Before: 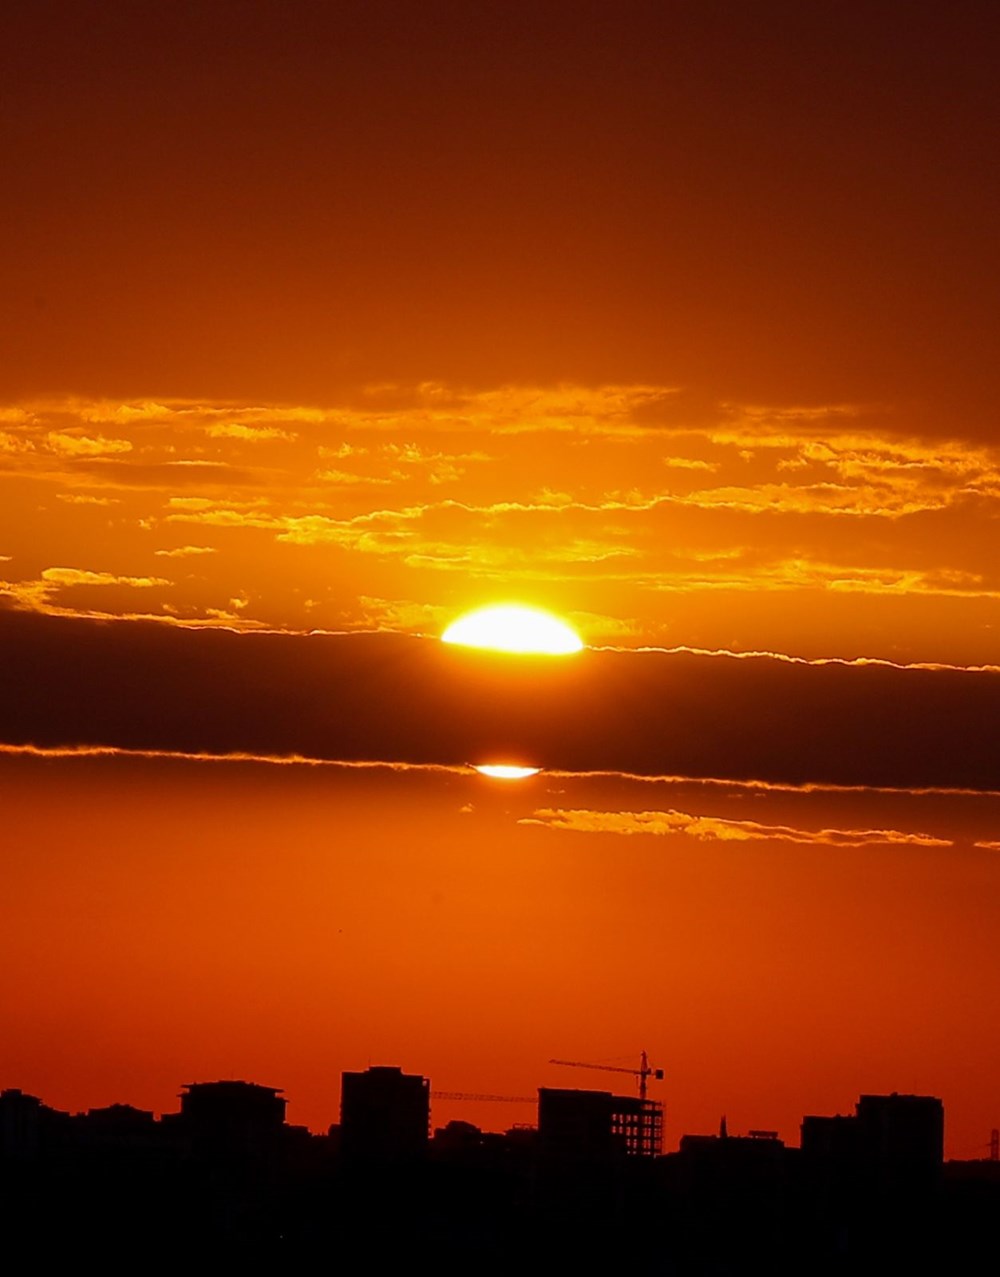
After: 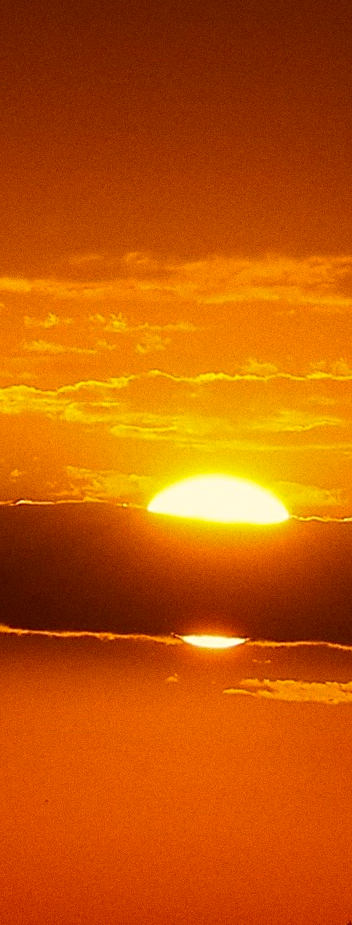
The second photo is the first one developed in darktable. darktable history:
grain: coarseness 3.21 ISO
color correction: highlights a* 1.39, highlights b* 17.83
crop and rotate: left 29.476%, top 10.214%, right 35.32%, bottom 17.333%
sharpen: on, module defaults
